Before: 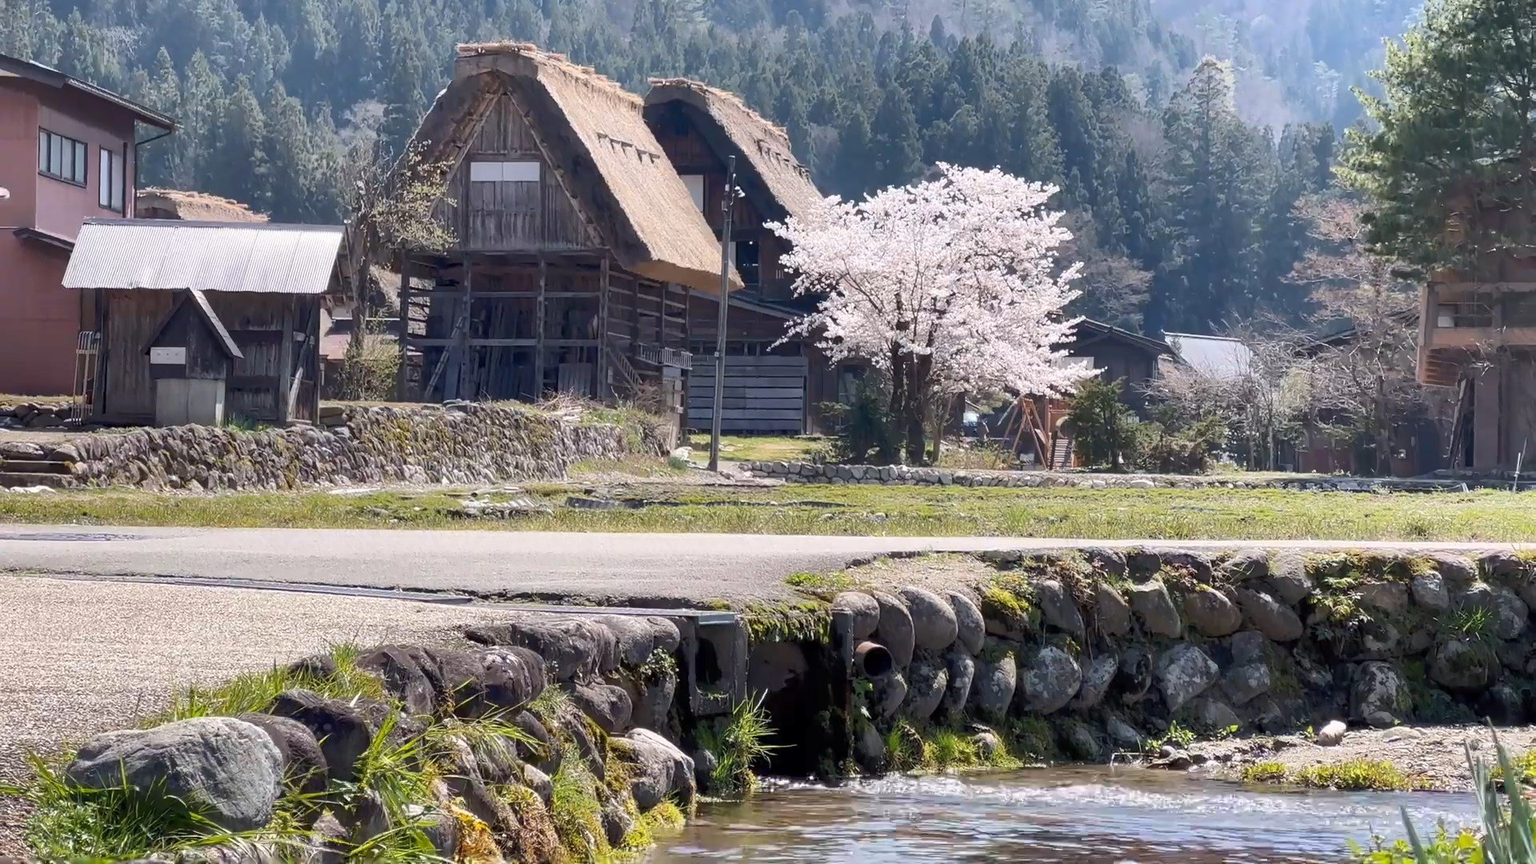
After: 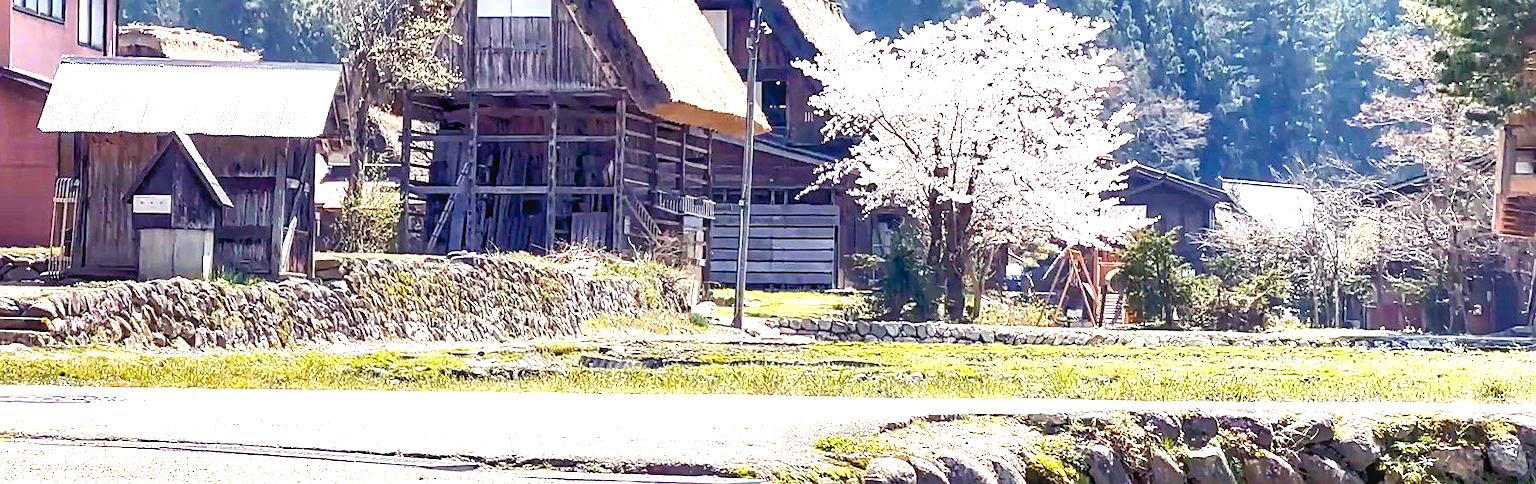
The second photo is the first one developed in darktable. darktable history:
color balance rgb: shadows lift › luminance -21.66%, shadows lift › chroma 6.57%, shadows lift › hue 270°, power › chroma 0.68%, power › hue 60°, highlights gain › luminance 6.08%, highlights gain › chroma 1.33%, highlights gain › hue 90°, global offset › luminance -0.87%, perceptual saturation grading › global saturation 26.86%, perceptual saturation grading › highlights -28.39%, perceptual saturation grading › mid-tones 15.22%, perceptual saturation grading › shadows 33.98%, perceptual brilliance grading › highlights 10%, perceptual brilliance grading › mid-tones 5%
exposure: exposure 0.999 EV, compensate highlight preservation false
sharpen: on, module defaults
haze removal: compatibility mode true, adaptive false
crop: left 1.744%, top 19.225%, right 5.069%, bottom 28.357%
local contrast: on, module defaults
